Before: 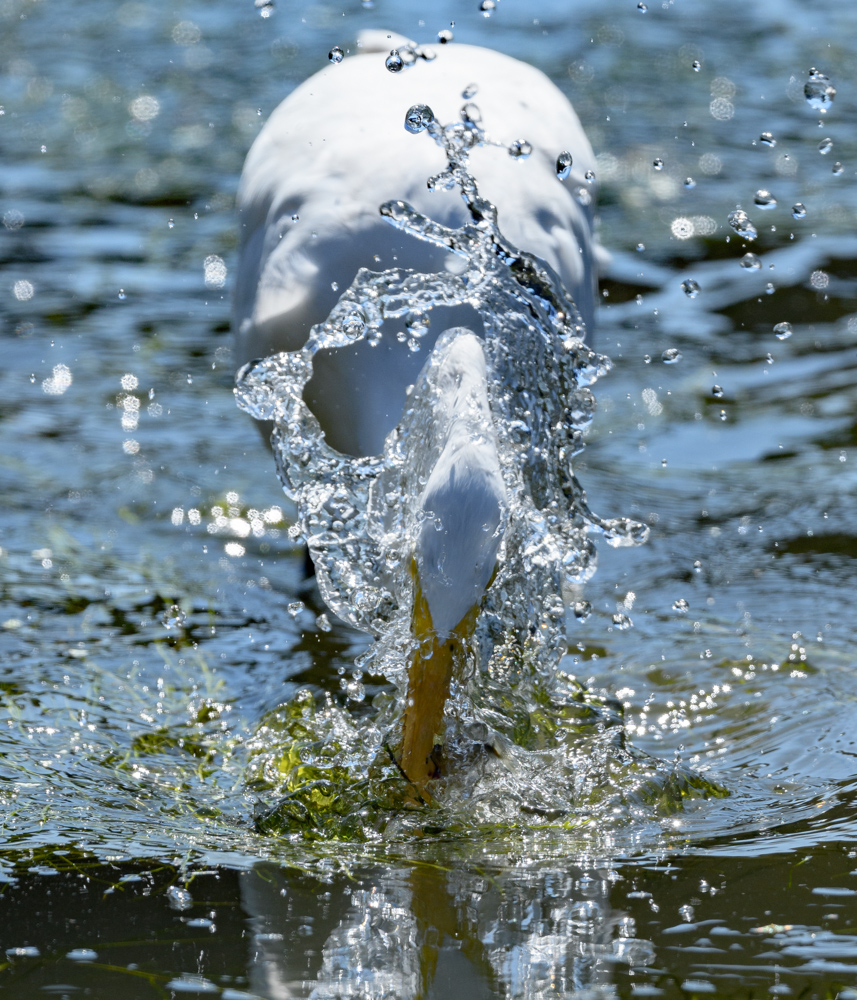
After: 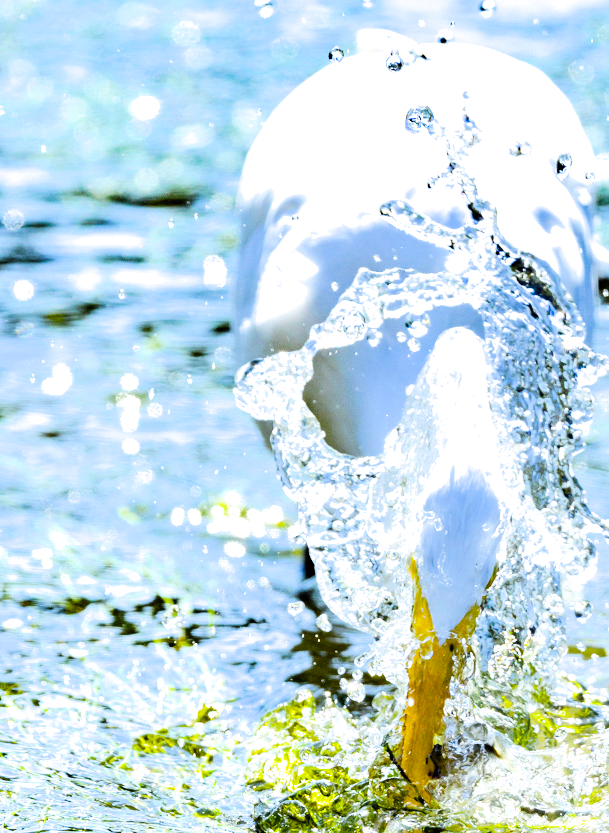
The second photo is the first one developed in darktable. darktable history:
exposure: black level correction -0.002, exposure 1.115 EV, compensate highlight preservation false
filmic rgb: black relative exposure -5 EV, hardness 2.88, contrast 1.3
crop: right 28.885%, bottom 16.626%
color balance rgb: linear chroma grading › shadows -10%, linear chroma grading › global chroma 20%, perceptual saturation grading › global saturation 15%, perceptual brilliance grading › global brilliance 30%, perceptual brilliance grading › highlights 12%, perceptual brilliance grading › mid-tones 24%, global vibrance 20%
